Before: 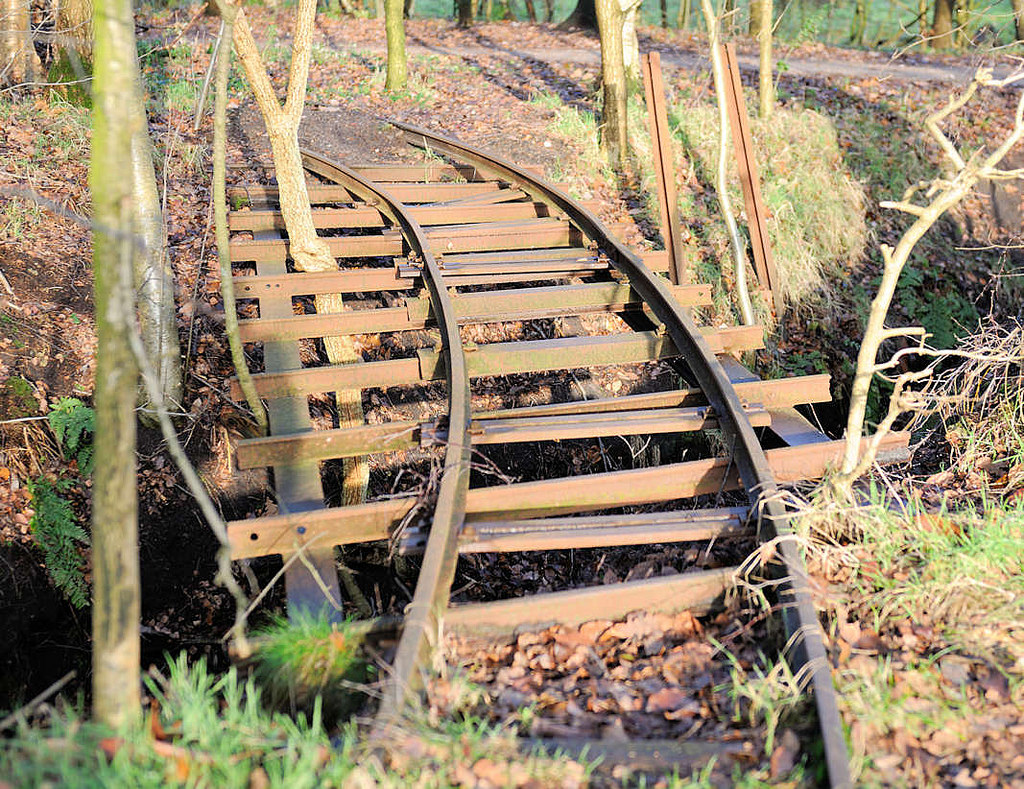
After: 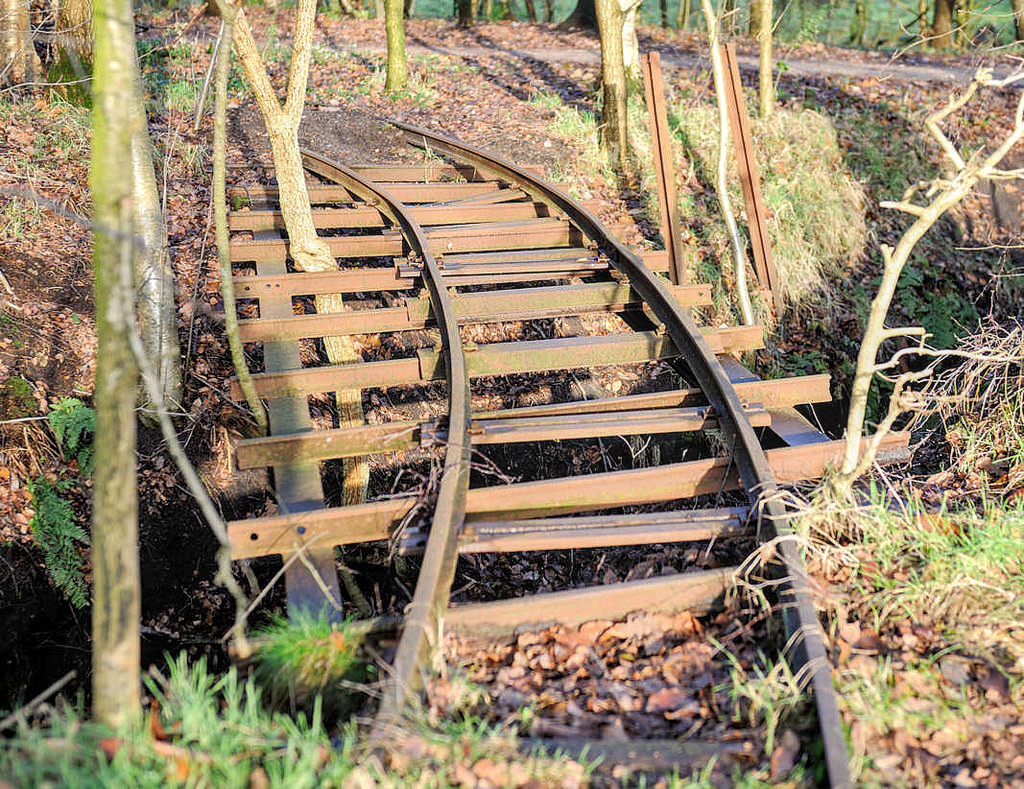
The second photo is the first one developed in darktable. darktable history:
shadows and highlights: low approximation 0.01, soften with gaussian
local contrast: on, module defaults
